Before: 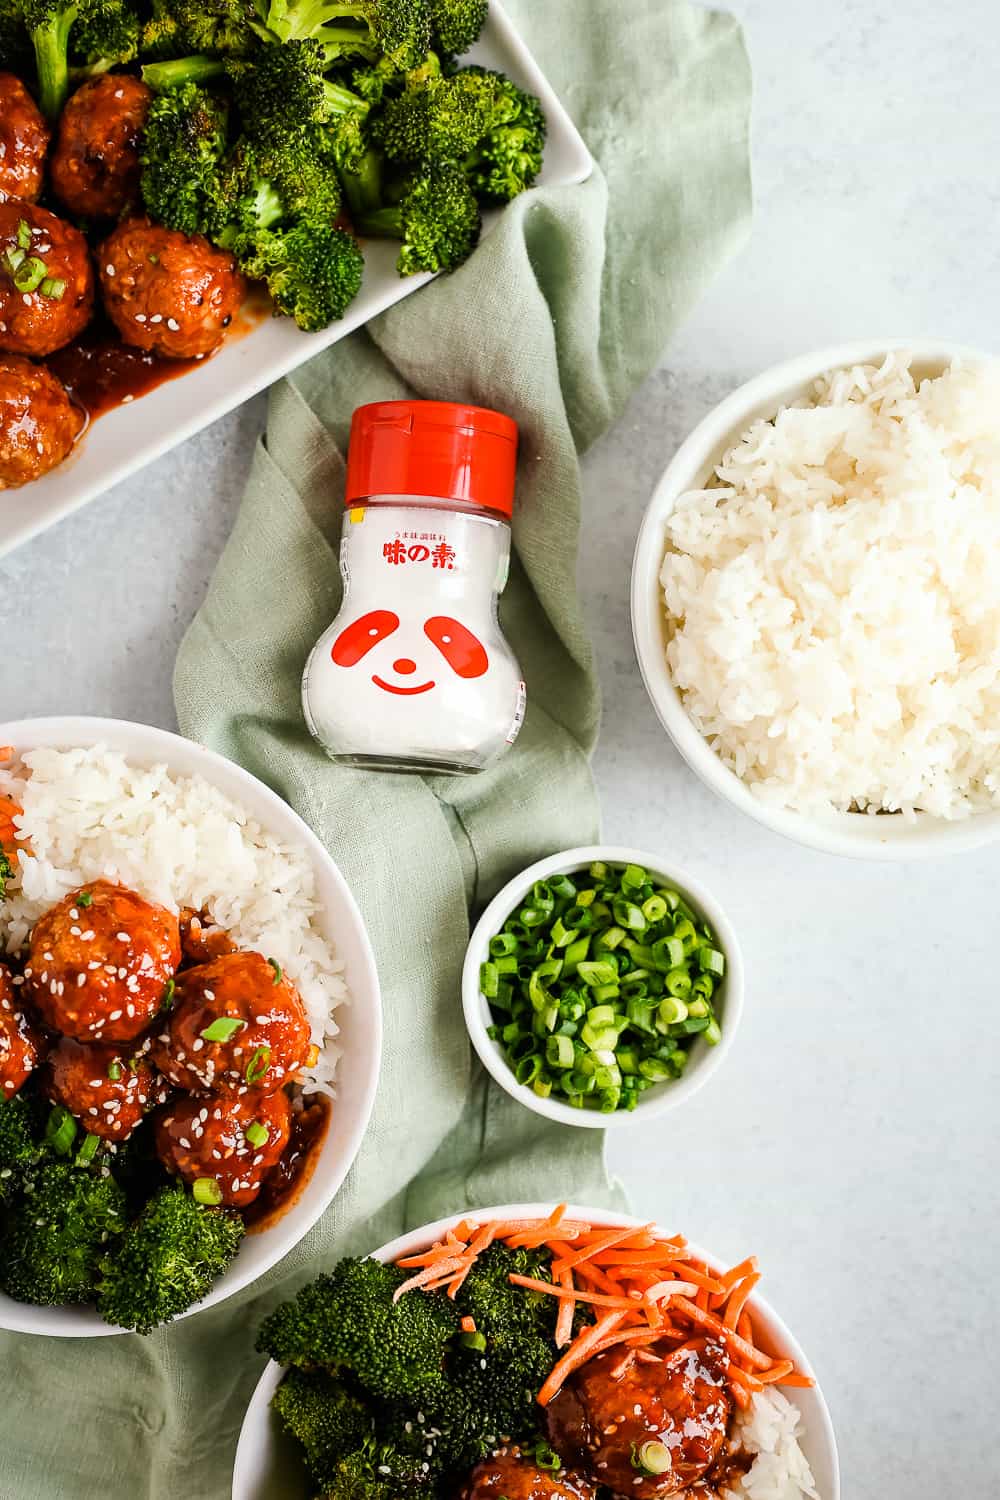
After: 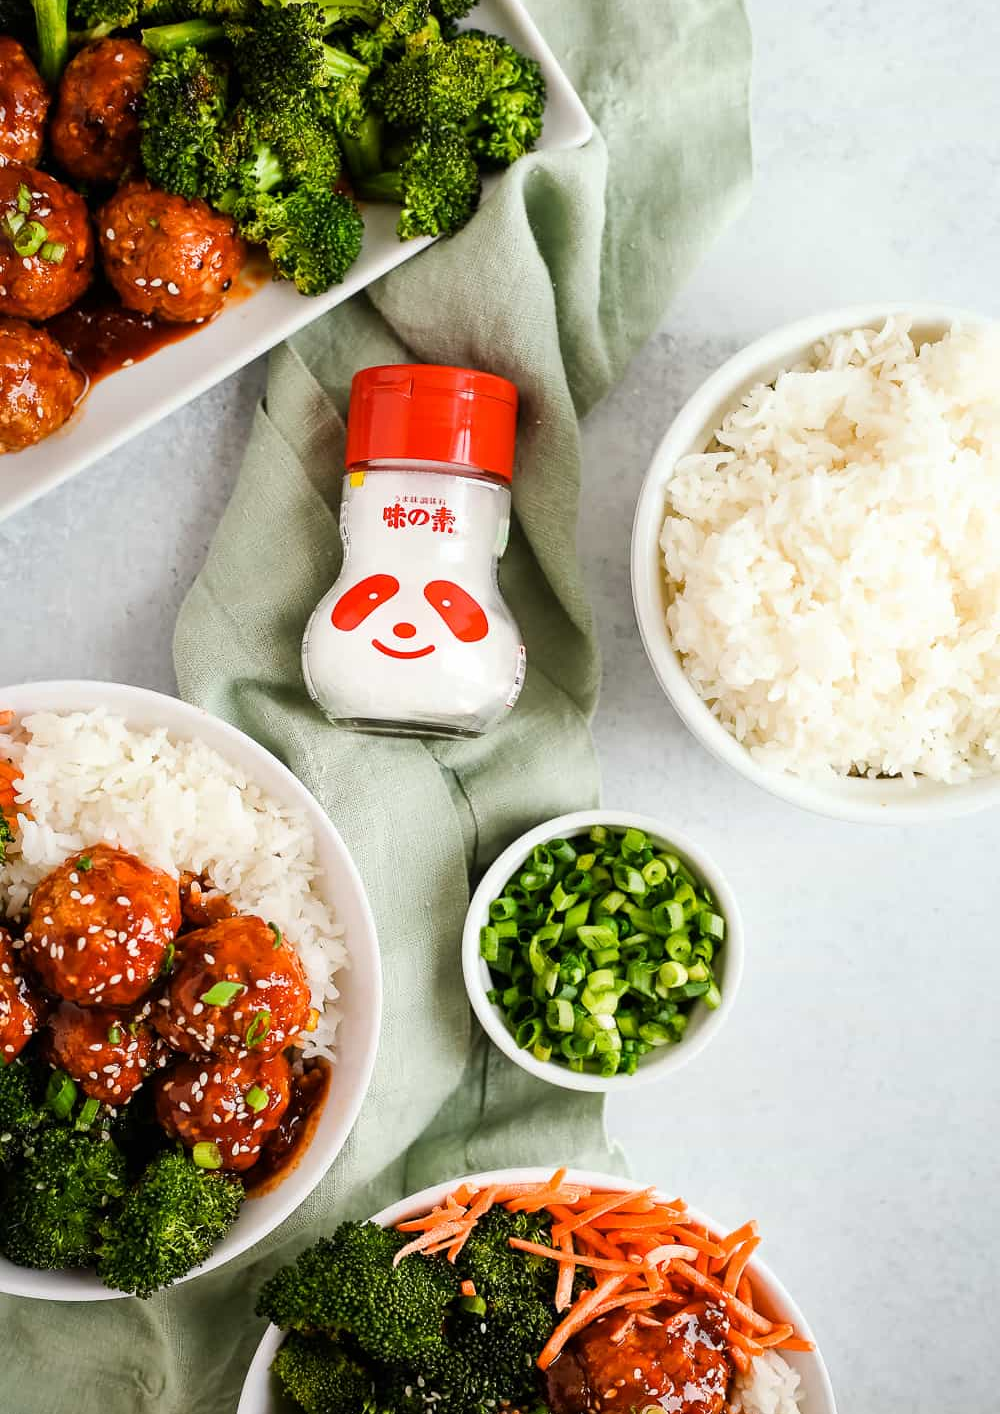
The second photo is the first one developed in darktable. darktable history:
crop and rotate: top 2.427%, bottom 3.26%
